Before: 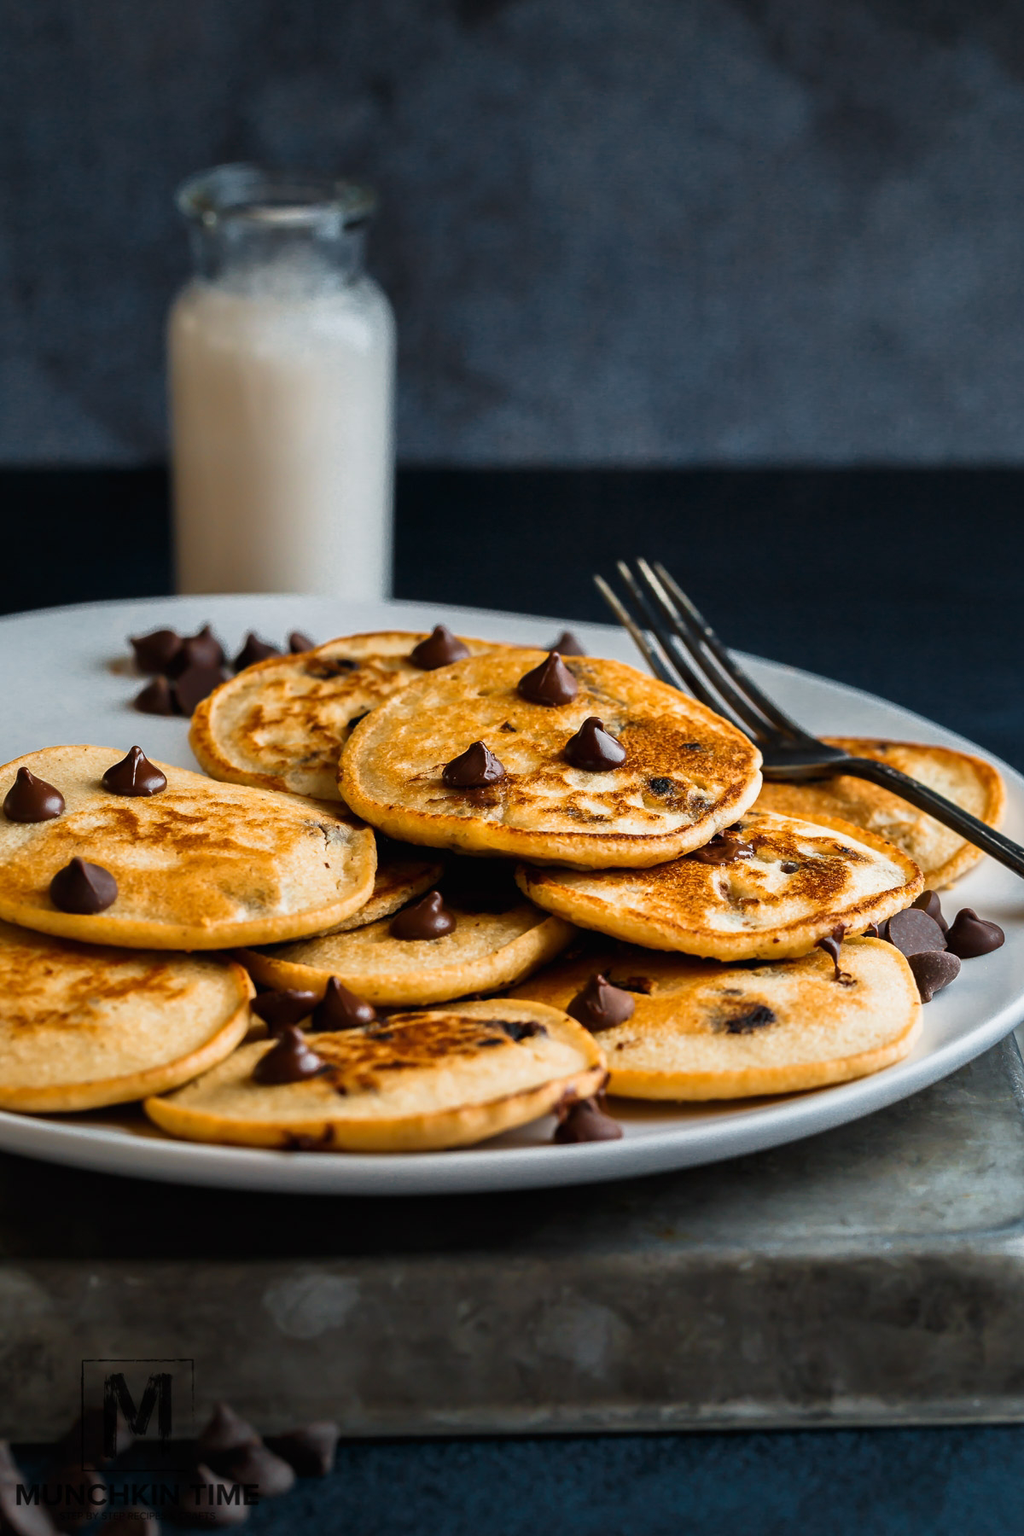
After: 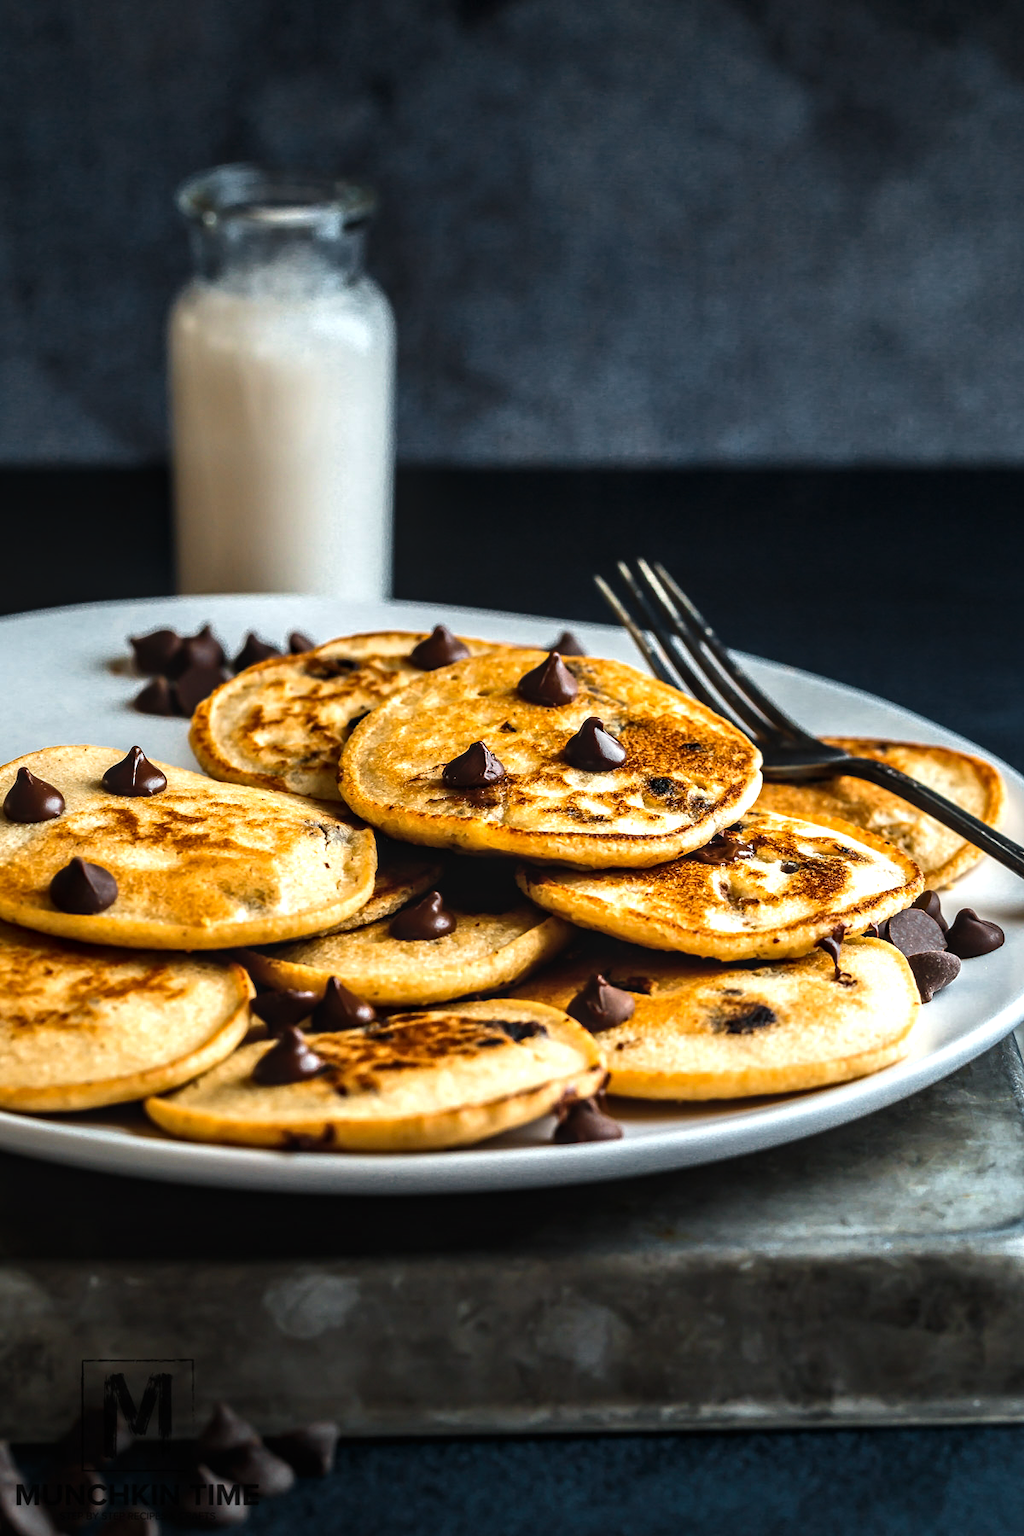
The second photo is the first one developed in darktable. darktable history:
tone equalizer: -8 EV -0.75 EV, -7 EV -0.7 EV, -6 EV -0.6 EV, -5 EV -0.4 EV, -3 EV 0.4 EV, -2 EV 0.6 EV, -1 EV 0.7 EV, +0 EV 0.75 EV, edges refinement/feathering 500, mask exposure compensation -1.57 EV, preserve details no
white balance: red 0.978, blue 0.999
local contrast: on, module defaults
